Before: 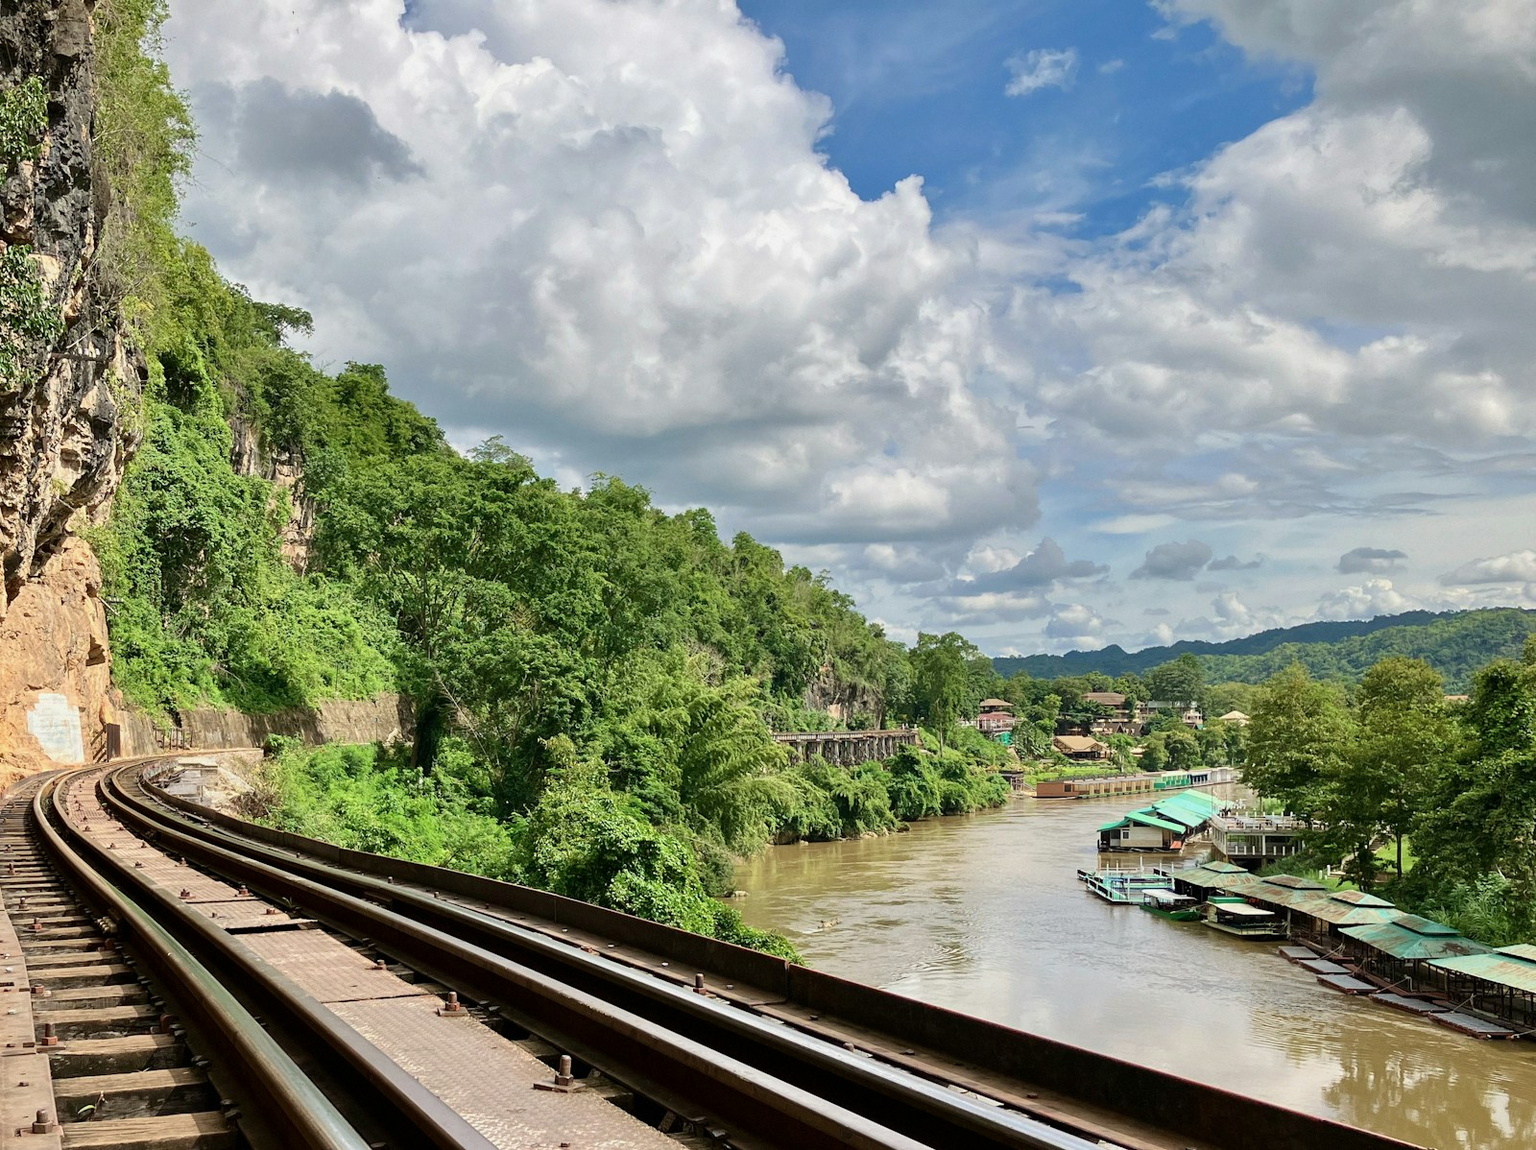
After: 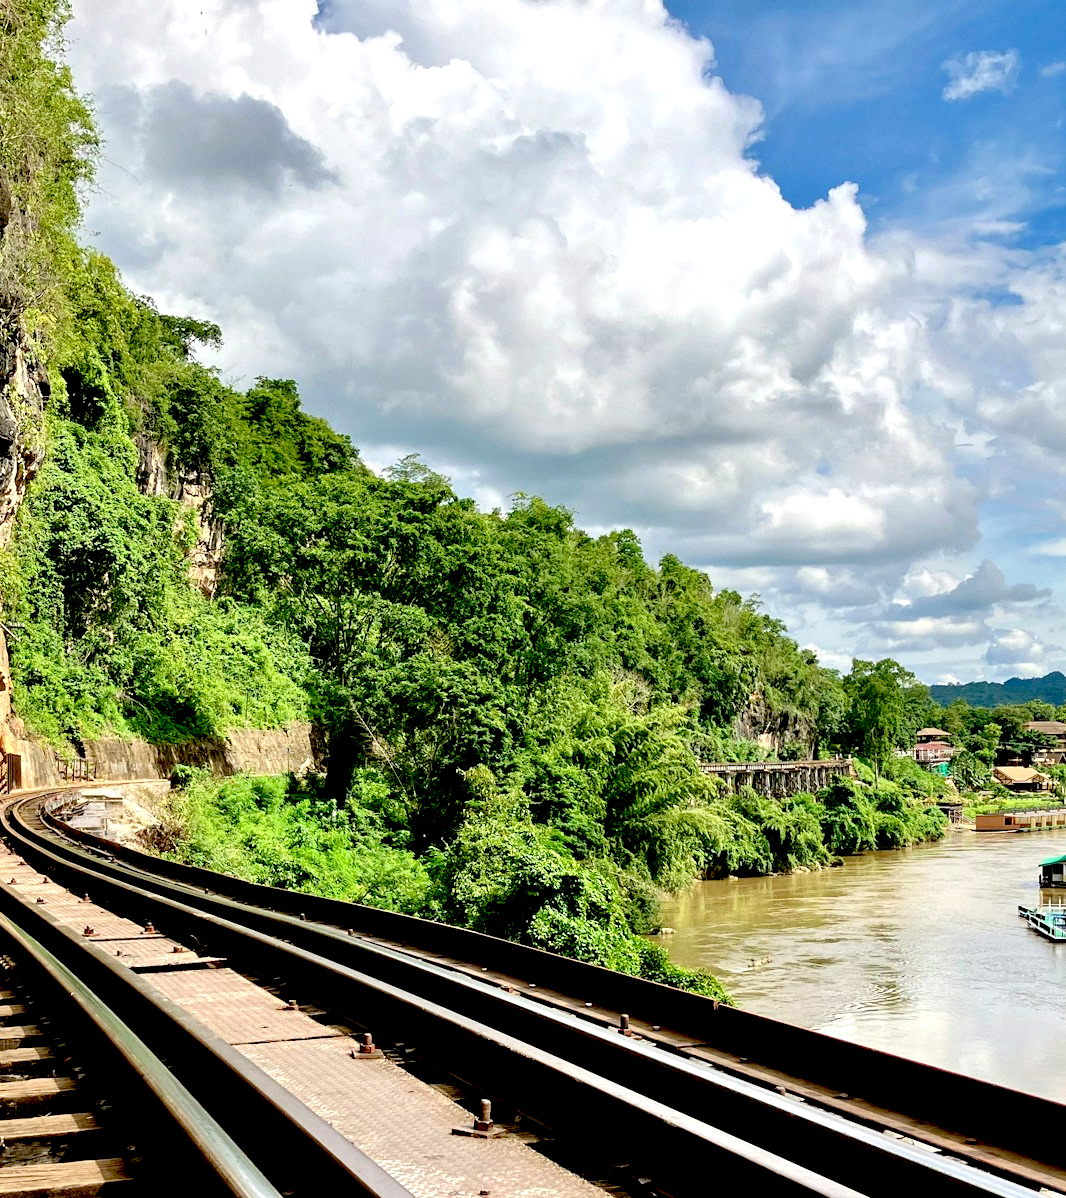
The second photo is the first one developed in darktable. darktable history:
exposure: black level correction 0.04, exposure 0.5 EV, compensate highlight preservation false
crop and rotate: left 6.617%, right 26.717%
